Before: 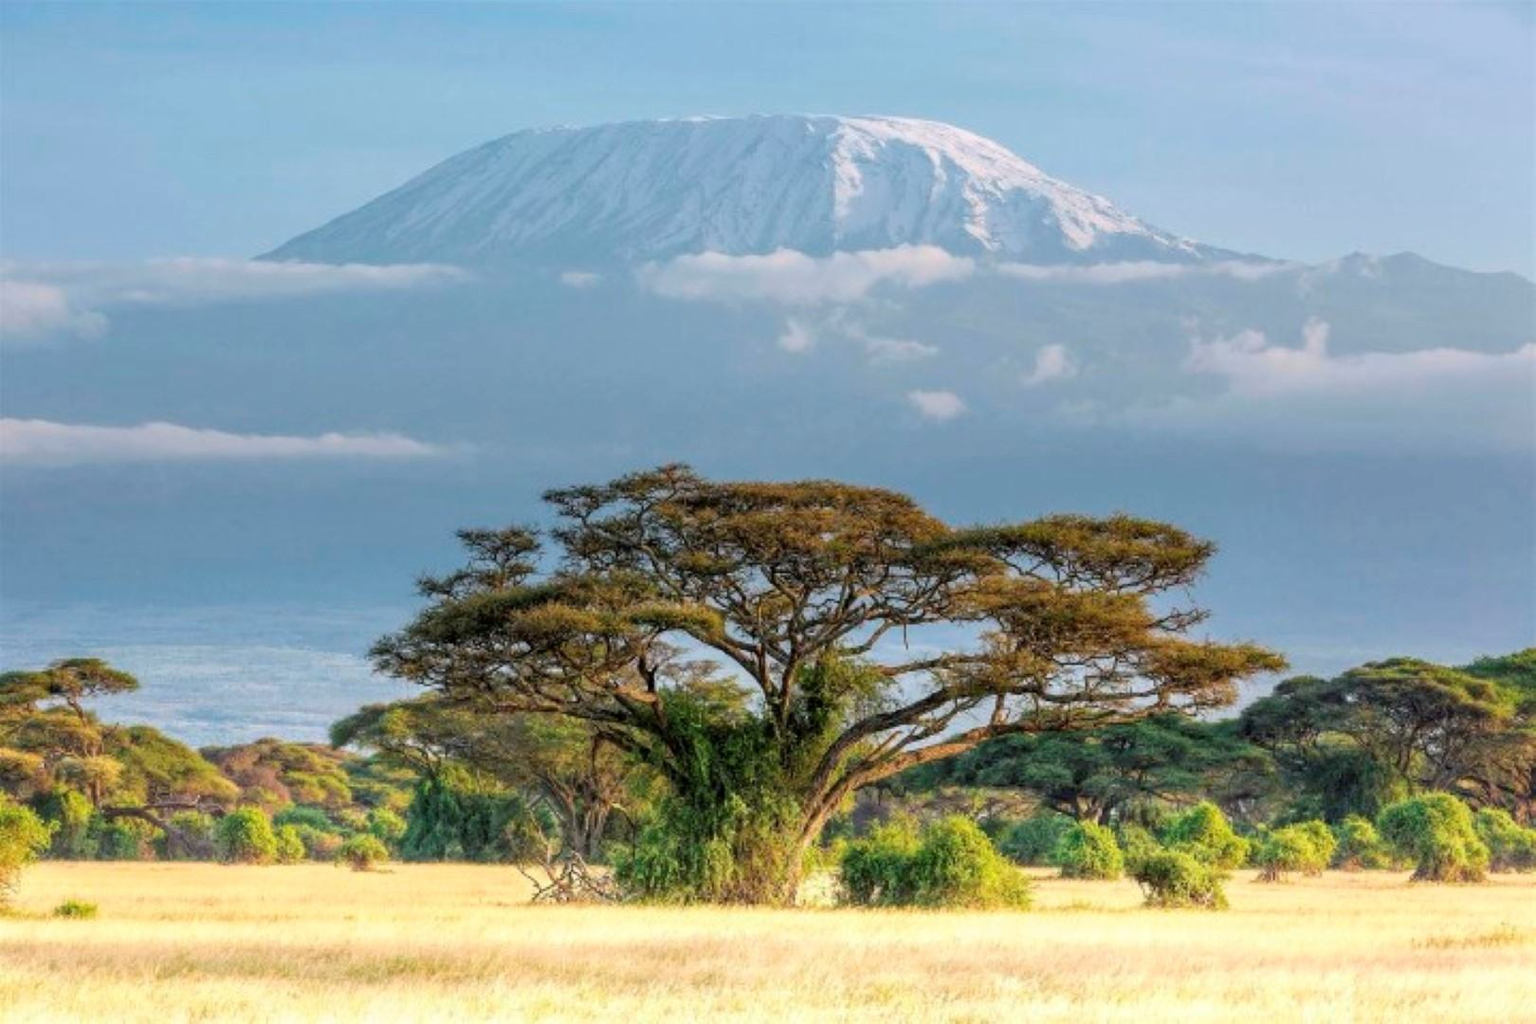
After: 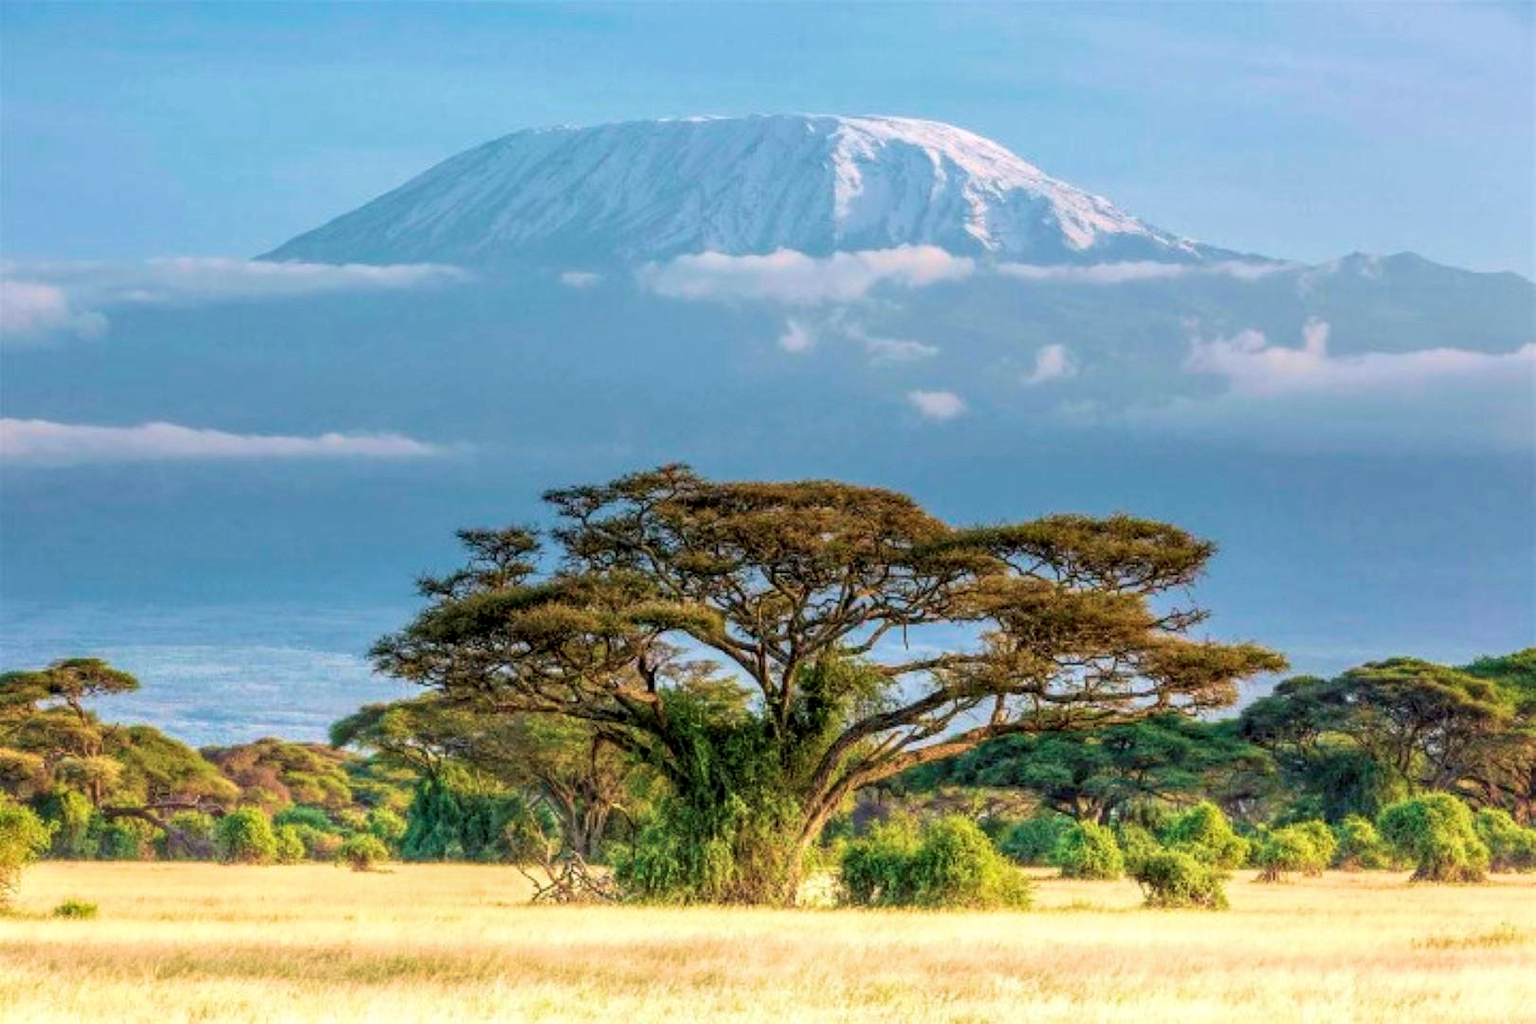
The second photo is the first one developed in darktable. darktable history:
velvia: strength 45%
local contrast: on, module defaults
